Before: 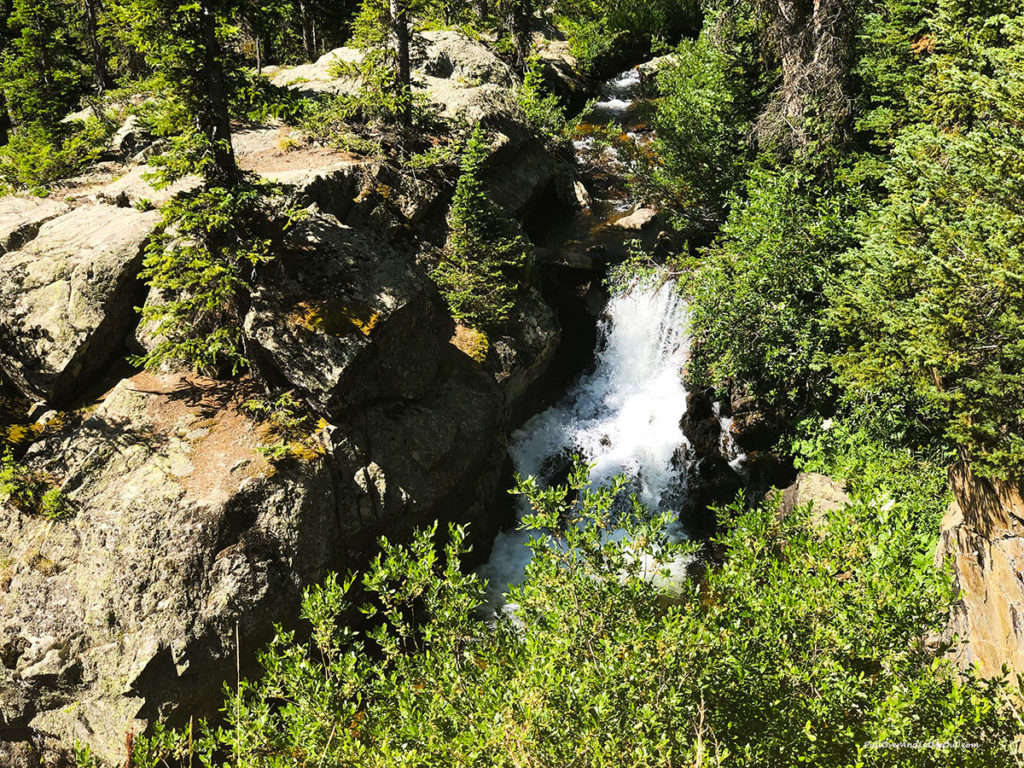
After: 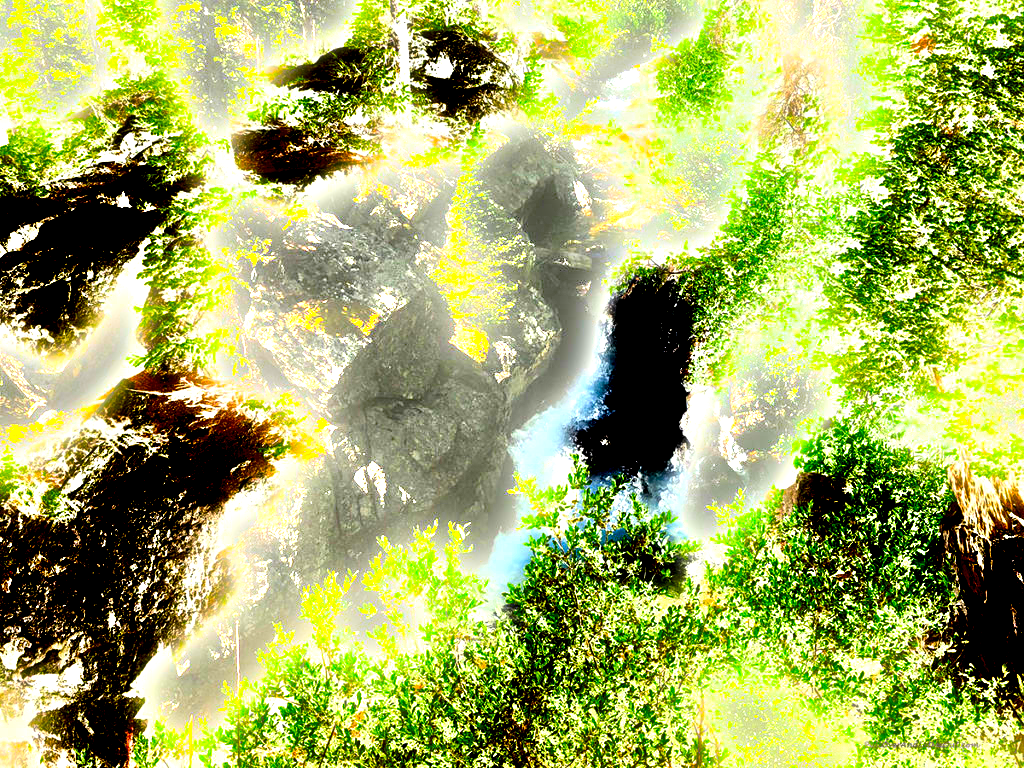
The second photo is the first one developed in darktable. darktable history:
bloom: size 5%, threshold 95%, strength 15%
exposure: black level correction 0, exposure 4 EV, compensate exposure bias true, compensate highlight preservation false
